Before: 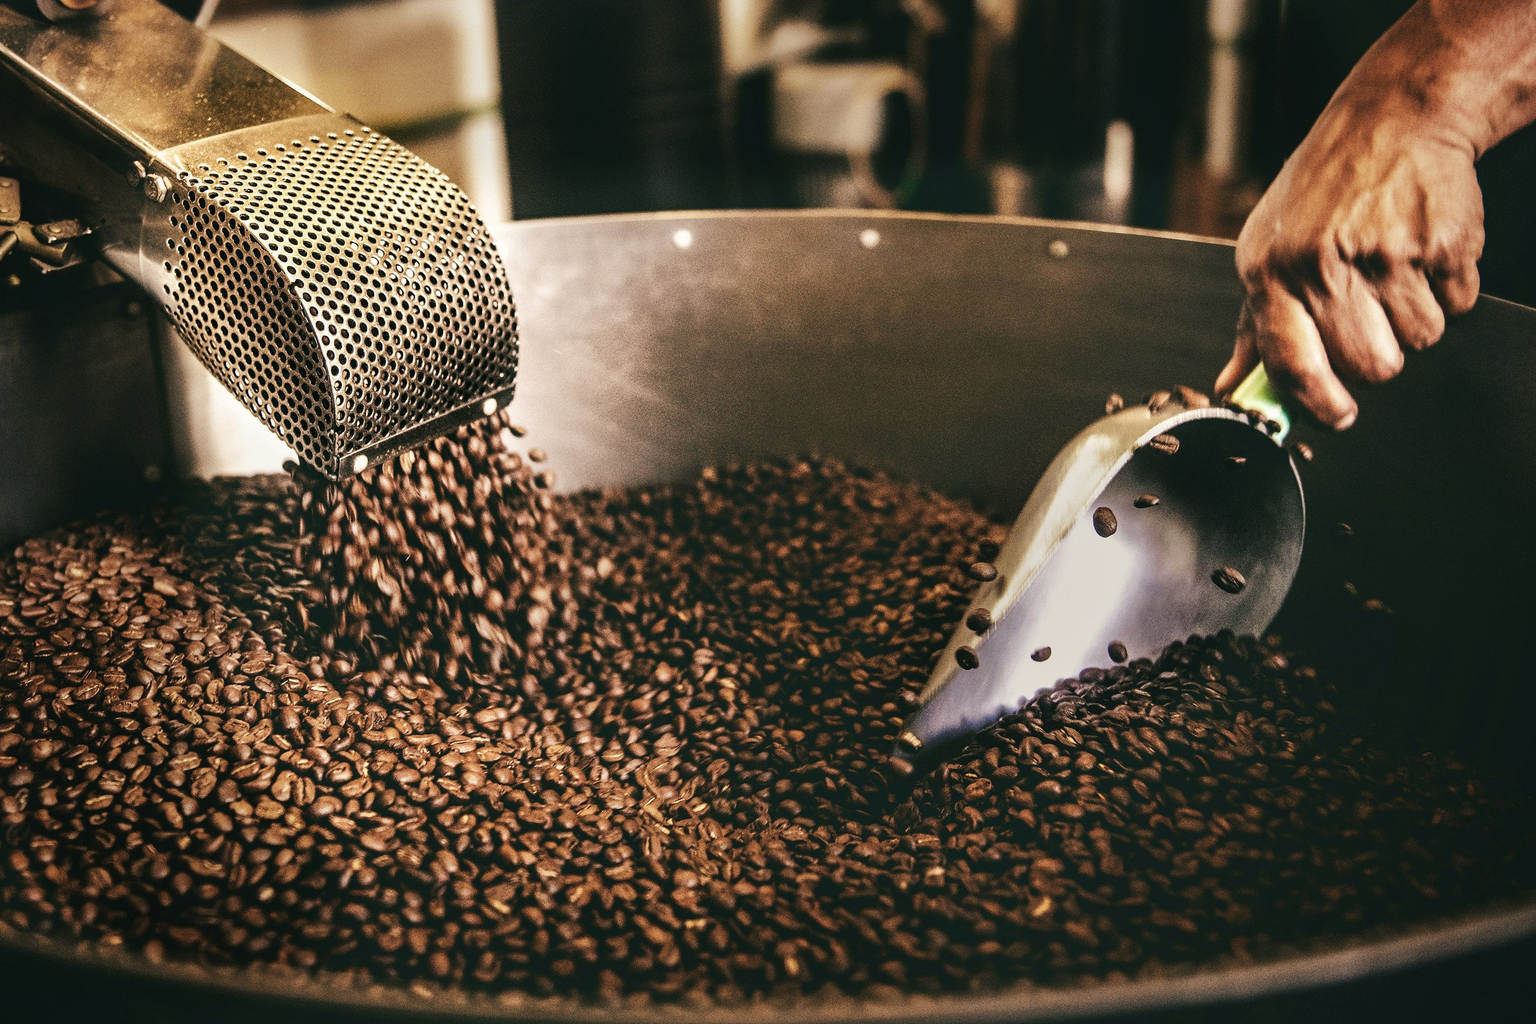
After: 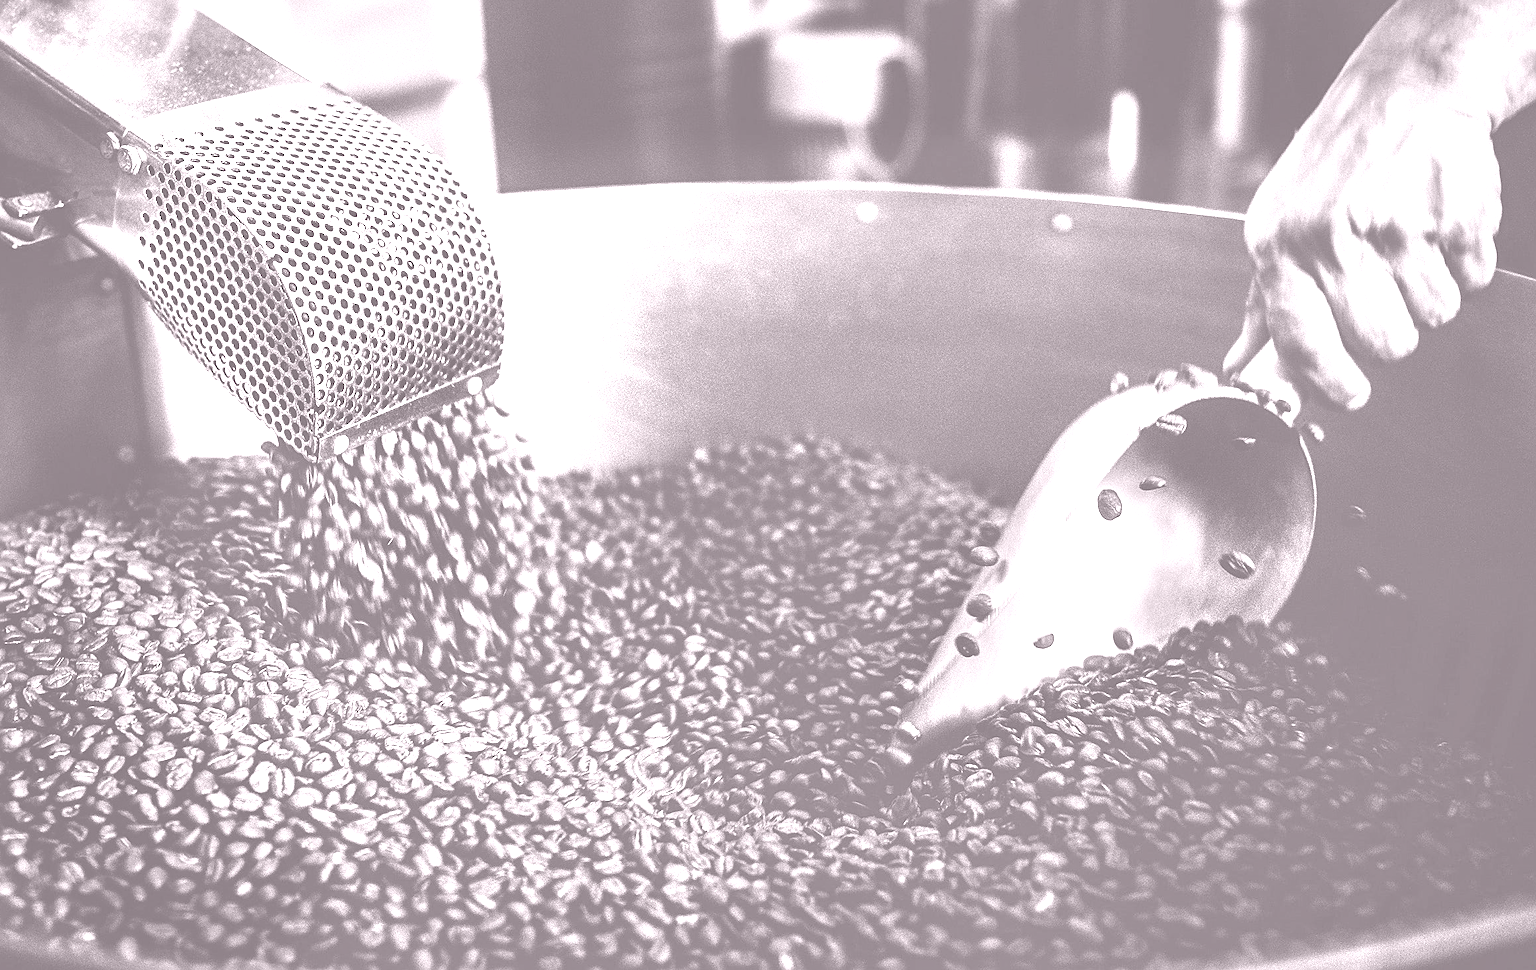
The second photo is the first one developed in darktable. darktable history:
colorize: hue 25.2°, saturation 83%, source mix 82%, lightness 79%, version 1
sharpen: amount 0.478
white balance: red 1.066, blue 1.119
shadows and highlights: radius 125.46, shadows 30.51, highlights -30.51, low approximation 0.01, soften with gaussian
exposure: compensate highlight preservation false
crop: left 1.964%, top 3.251%, right 1.122%, bottom 4.933%
